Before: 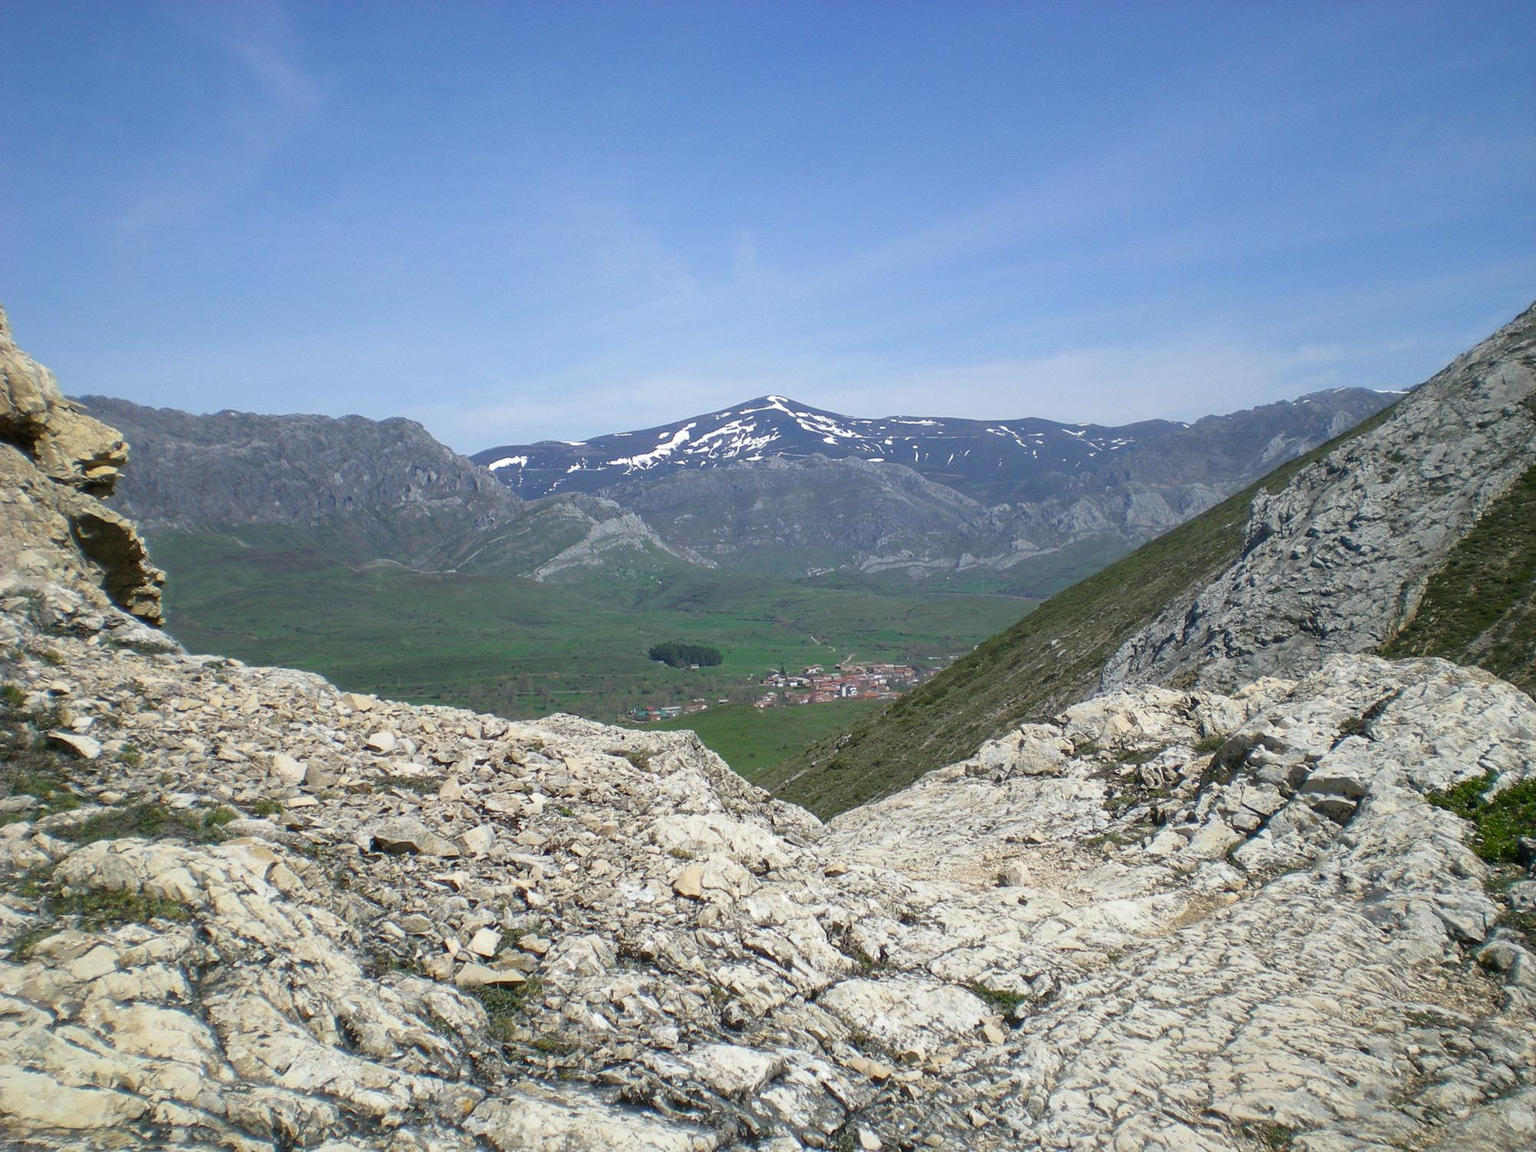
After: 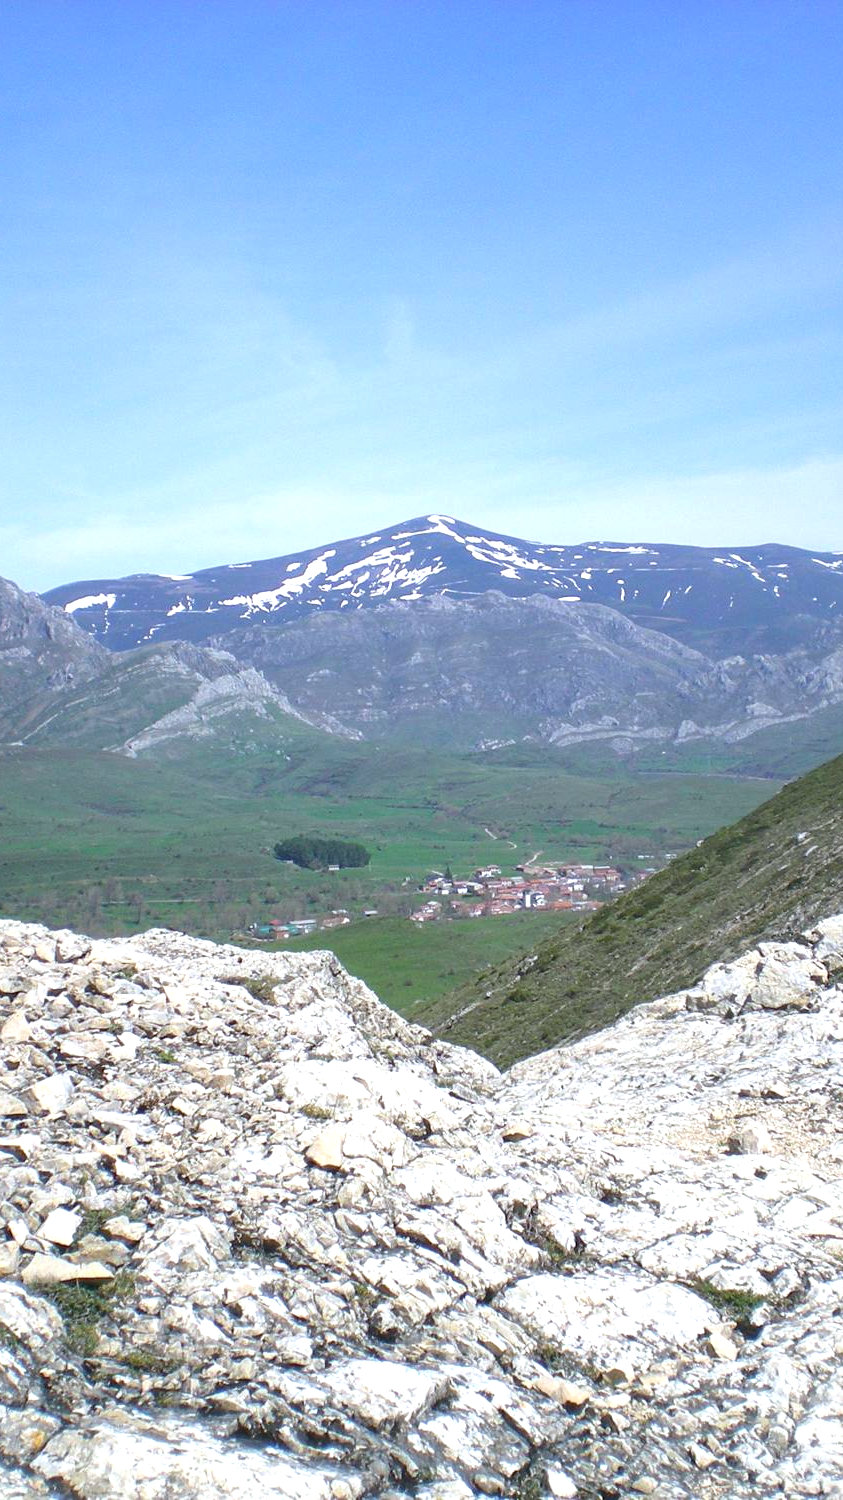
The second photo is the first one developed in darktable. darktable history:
crop: left 28.583%, right 29.231%
color calibration: illuminant as shot in camera, x 0.358, y 0.373, temperature 4628.91 K
exposure: black level correction 0, exposure 0.7 EV, compensate exposure bias true, compensate highlight preservation false
